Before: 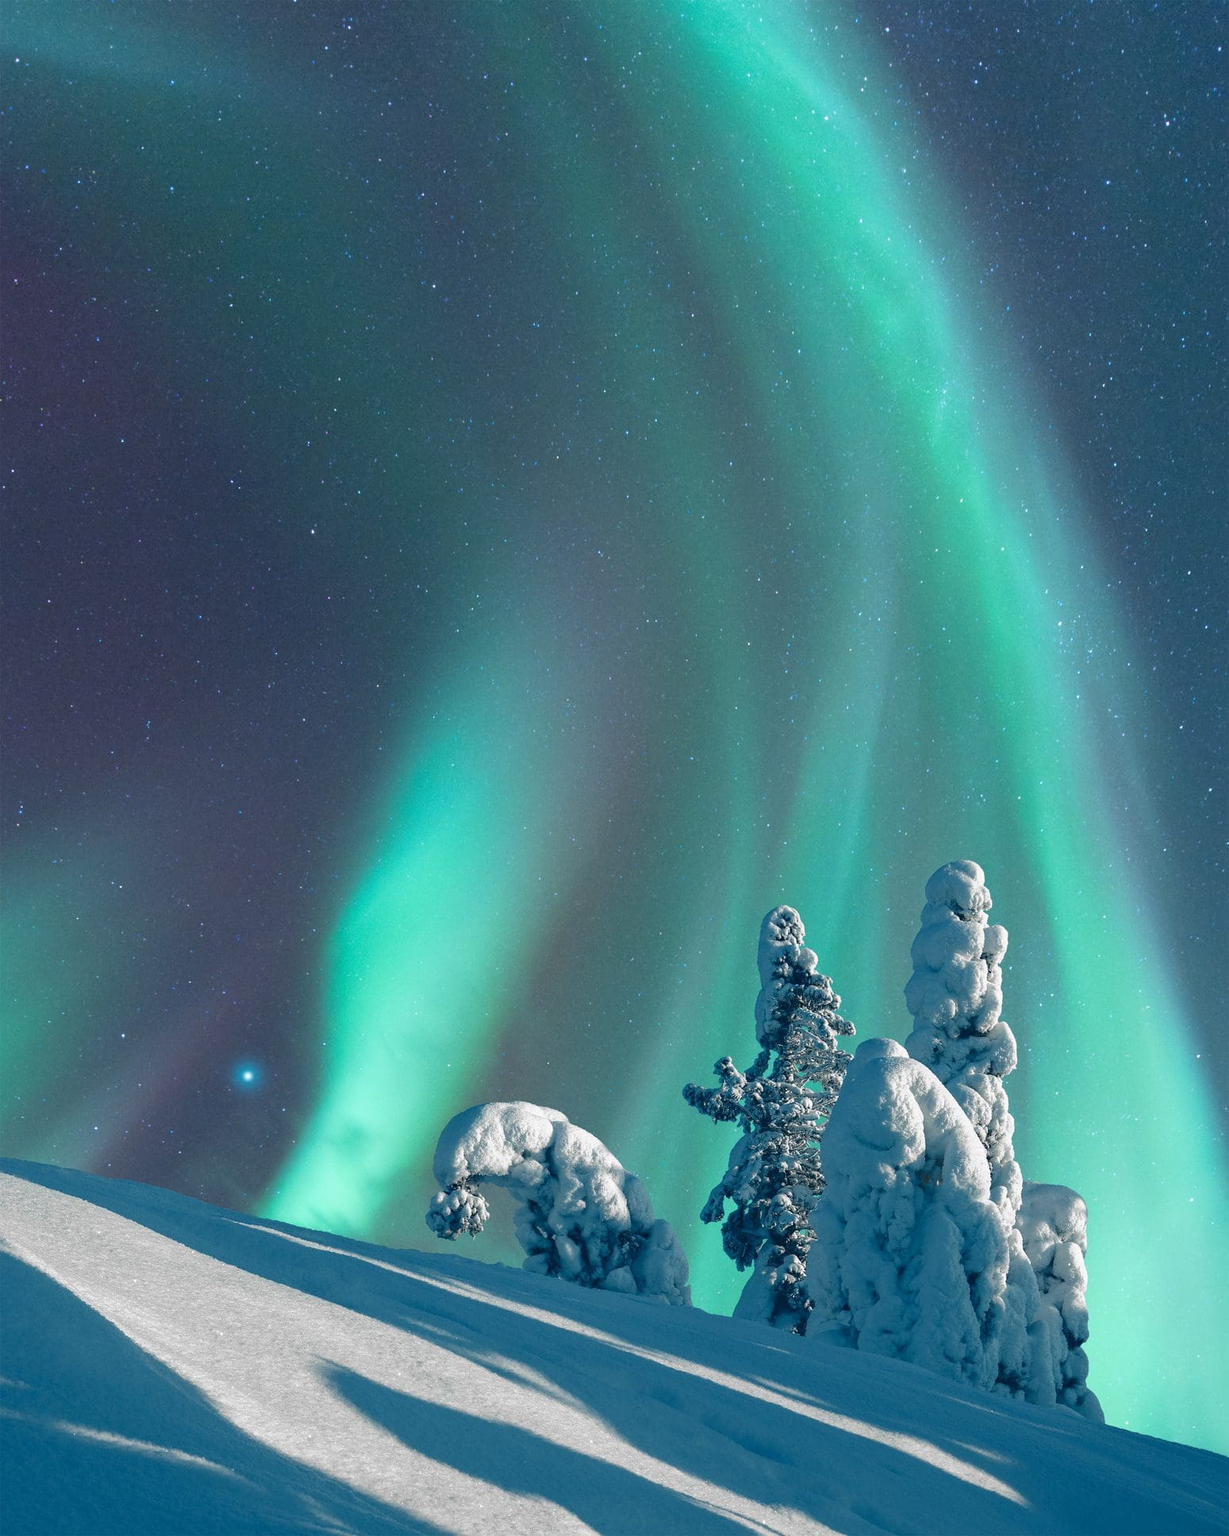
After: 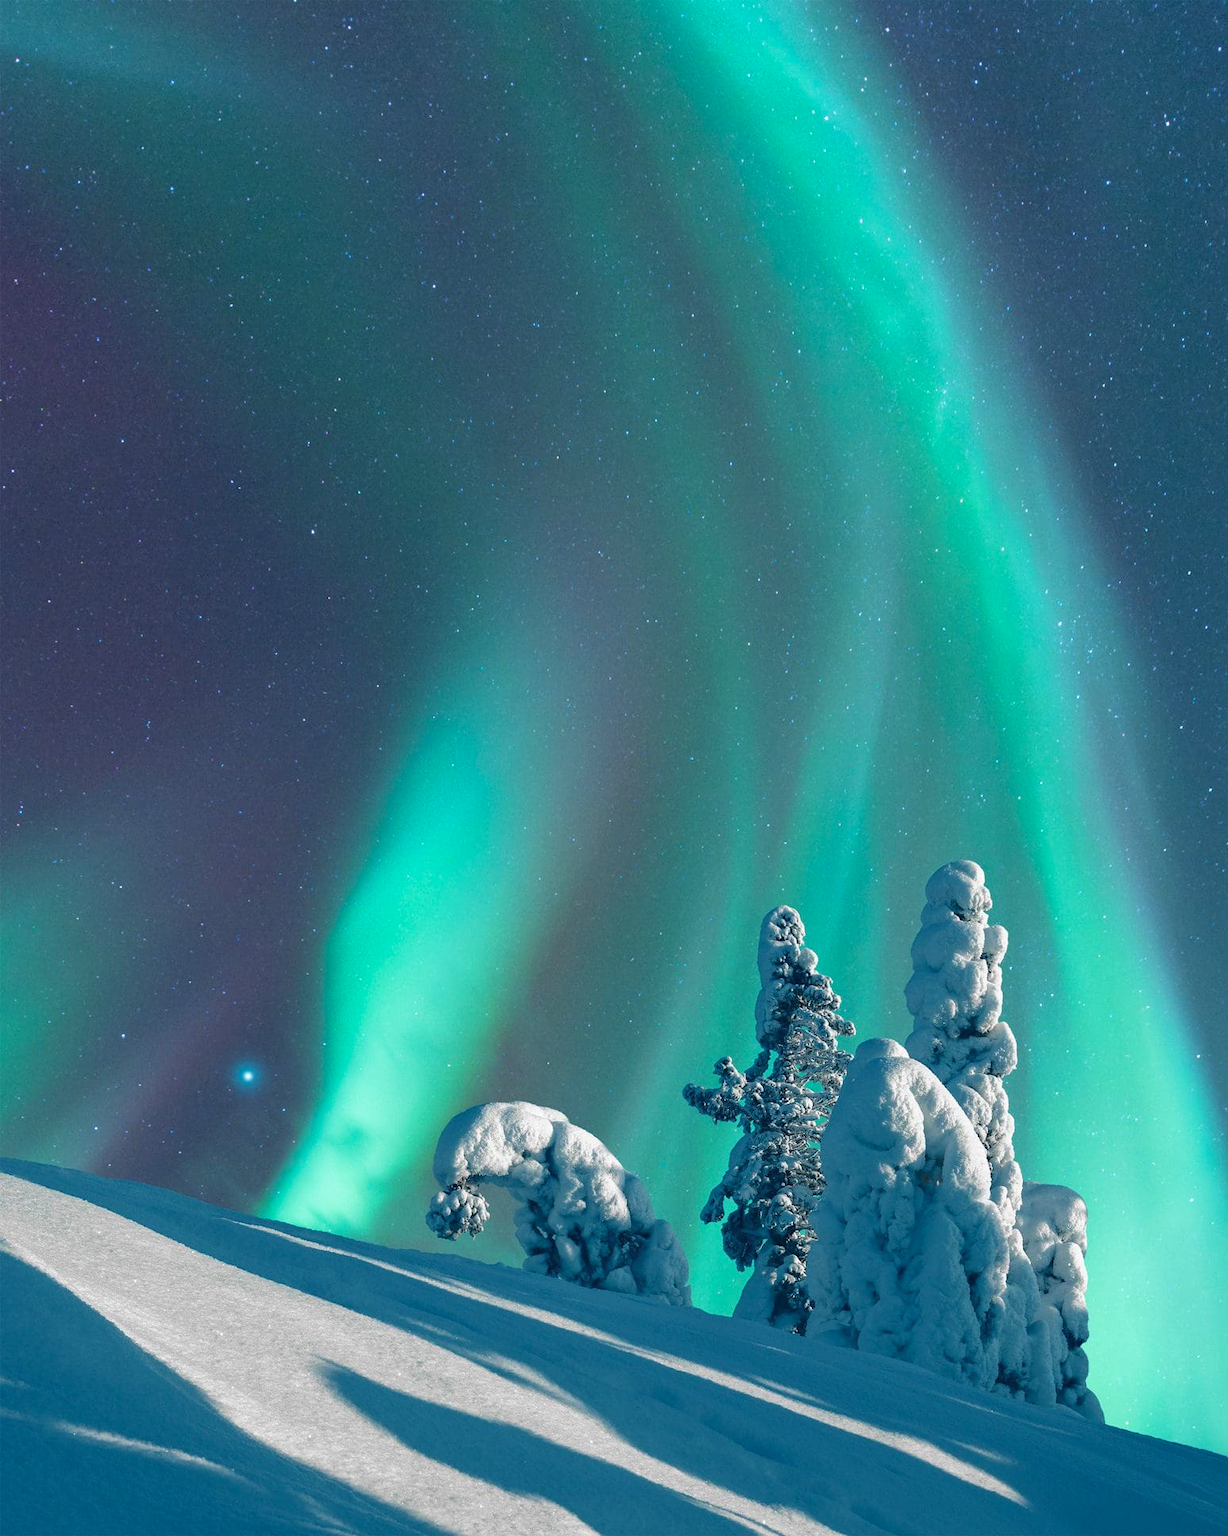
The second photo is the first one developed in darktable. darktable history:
shadows and highlights: shadows 31.3, highlights 1.38, soften with gaussian
velvia: on, module defaults
